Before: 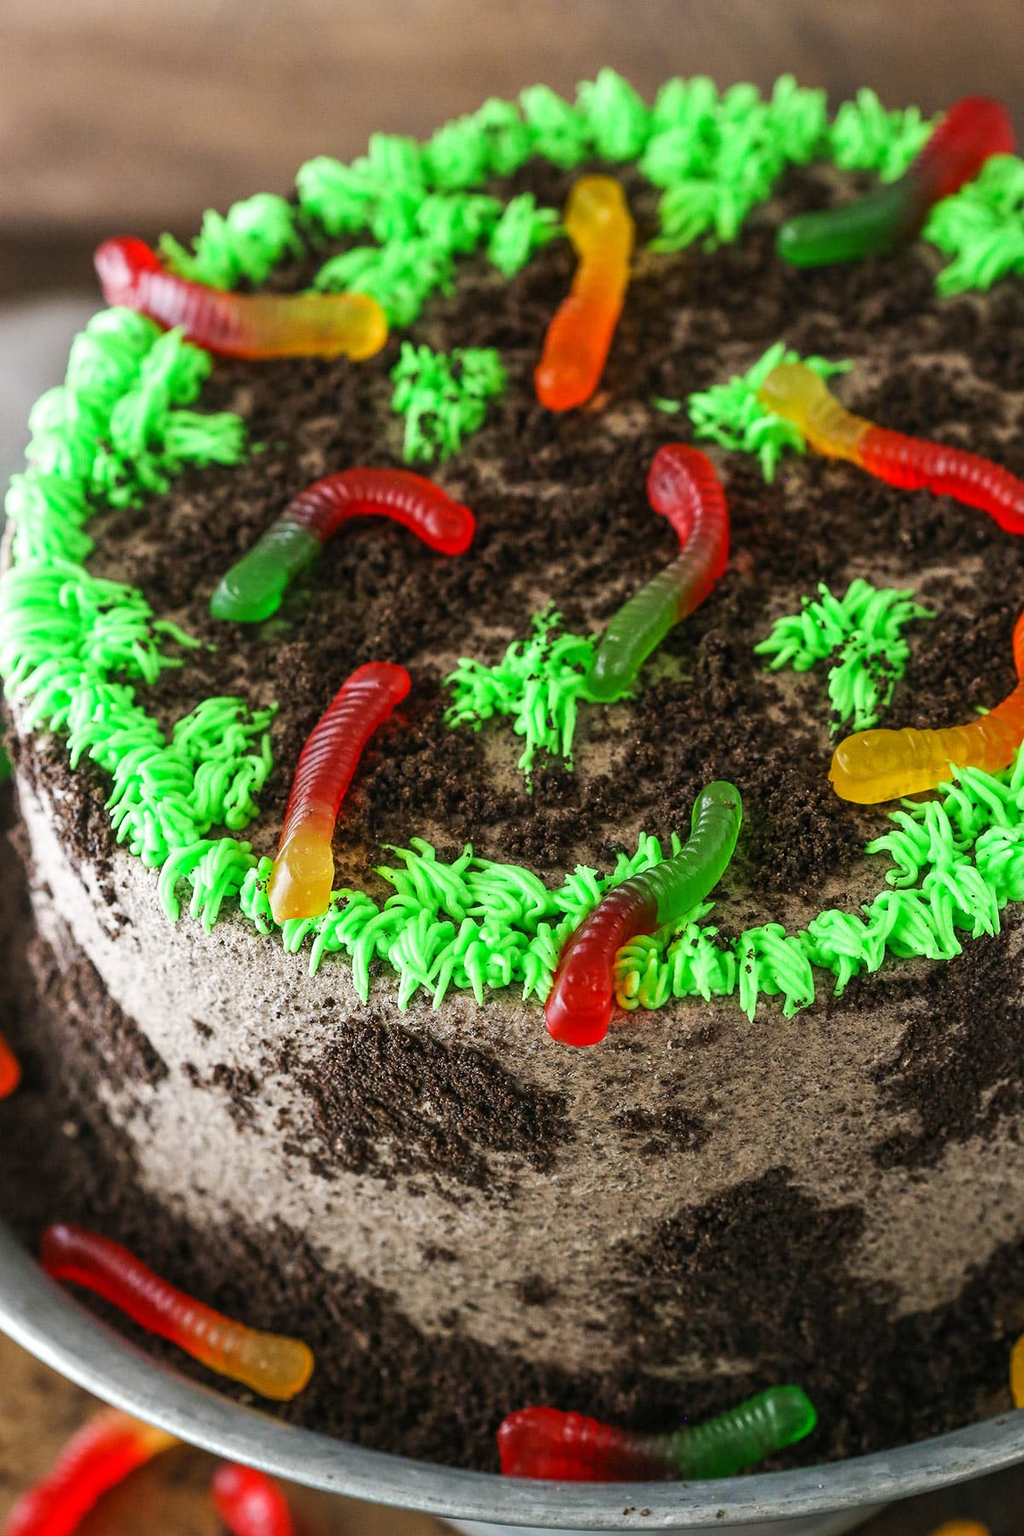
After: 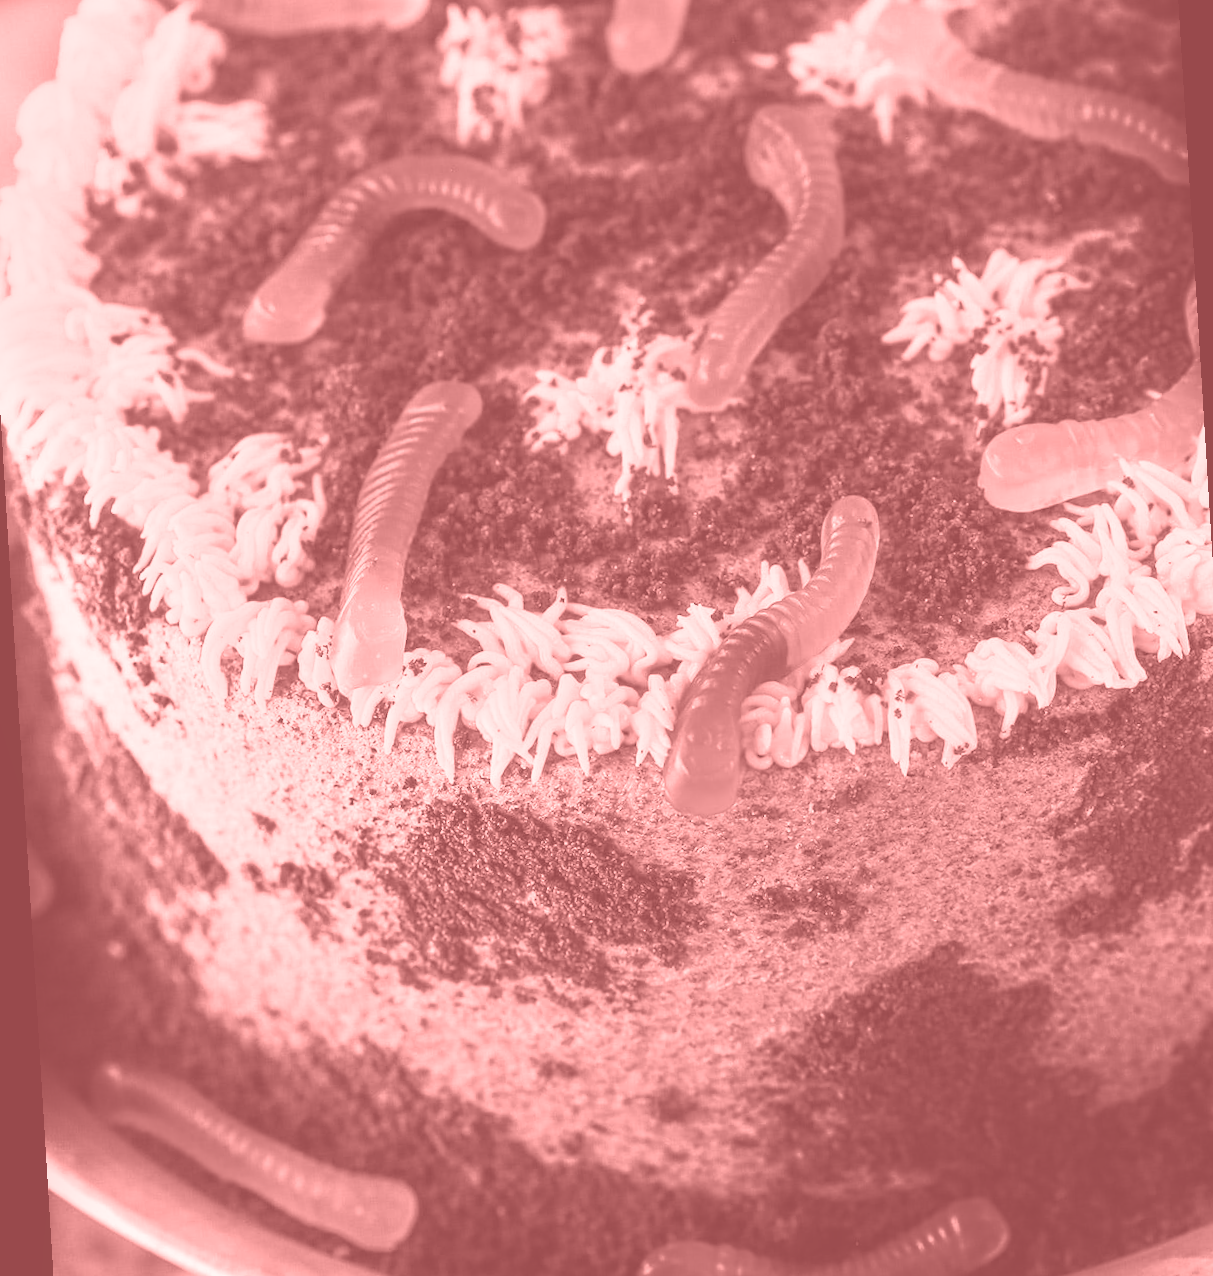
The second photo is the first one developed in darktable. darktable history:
crop and rotate: top 18.507%
rotate and perspective: rotation -3.52°, crop left 0.036, crop right 0.964, crop top 0.081, crop bottom 0.919
exposure: black level correction 0, exposure 0.9 EV, compensate highlight preservation false
shadows and highlights: shadows -88.03, highlights -35.45, shadows color adjustment 99.15%, highlights color adjustment 0%, soften with gaussian
colorize: saturation 51%, source mix 50.67%, lightness 50.67%
